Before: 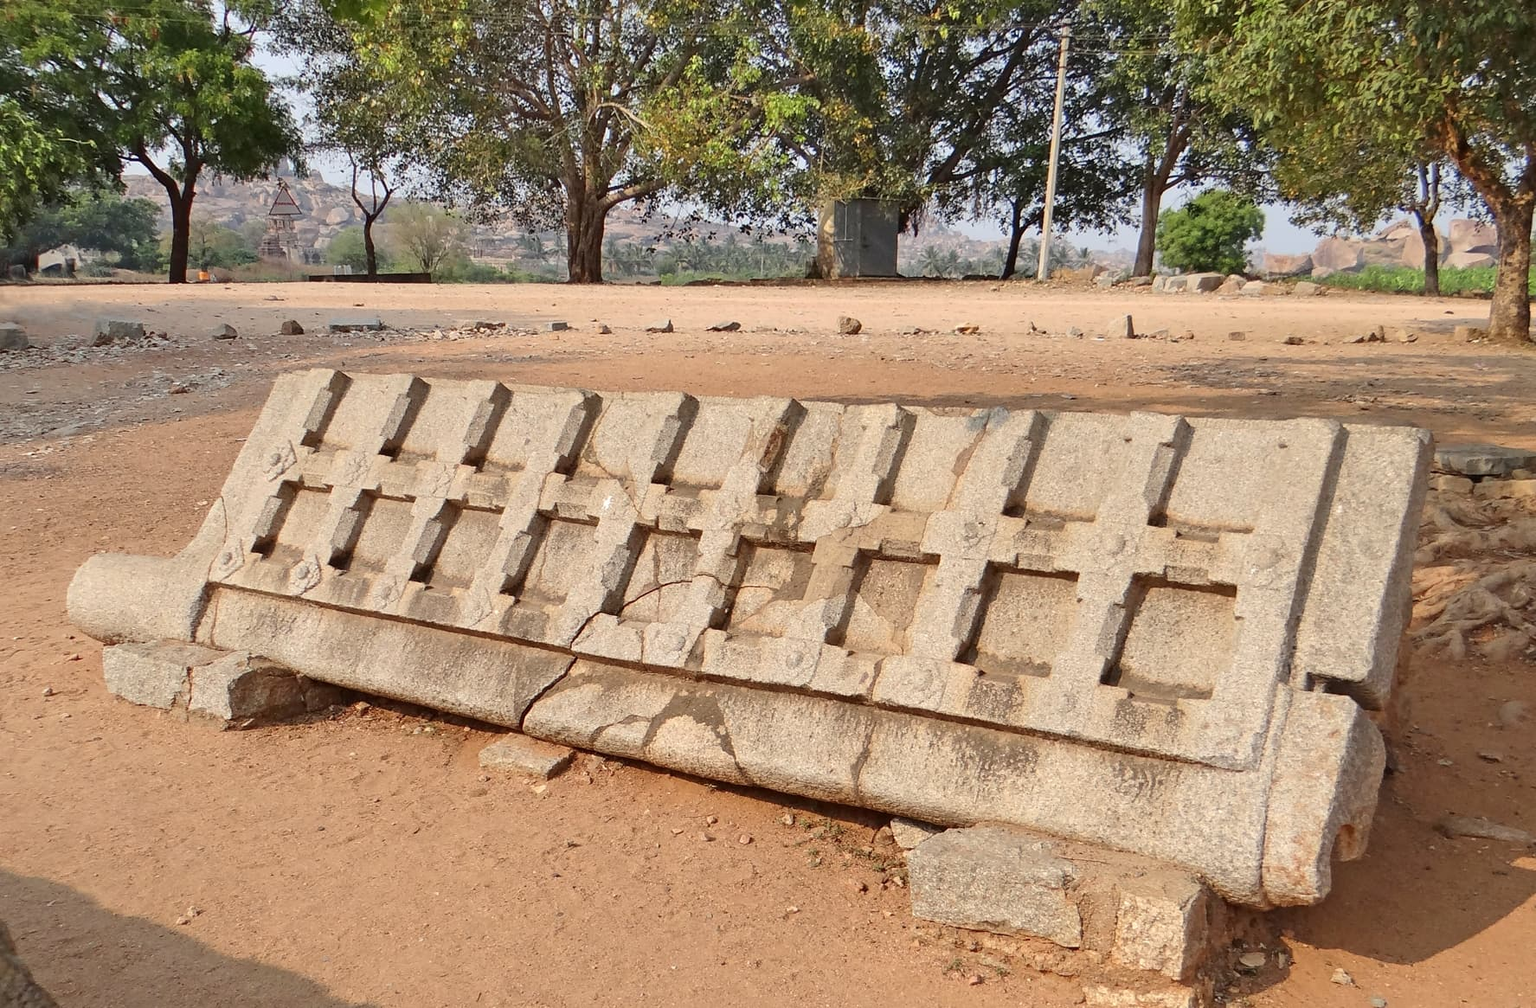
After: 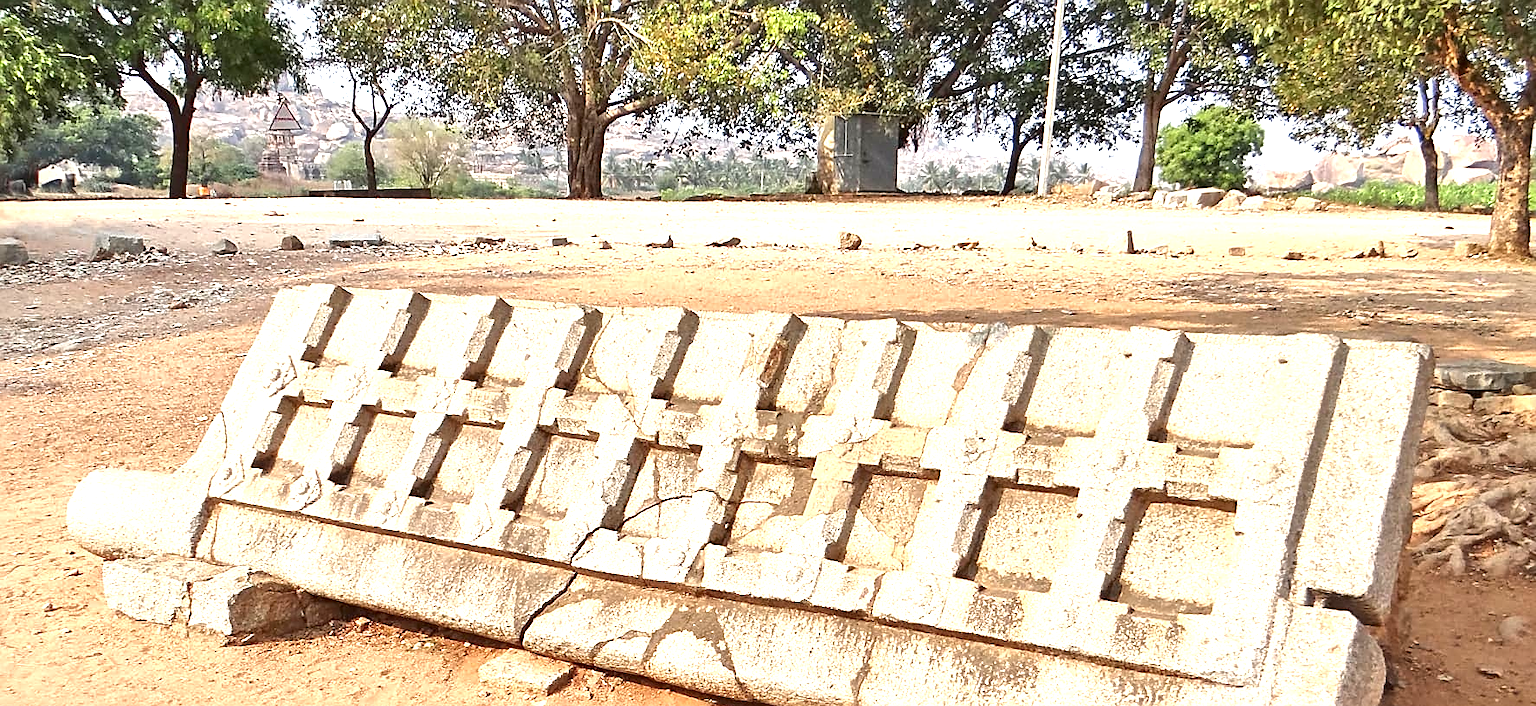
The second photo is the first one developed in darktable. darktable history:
local contrast: mode bilateral grid, contrast 19, coarseness 49, detail 172%, midtone range 0.2
exposure: black level correction 0, exposure 1.2 EV, compensate highlight preservation false
sharpen: on, module defaults
crop and rotate: top 8.489%, bottom 21.395%
